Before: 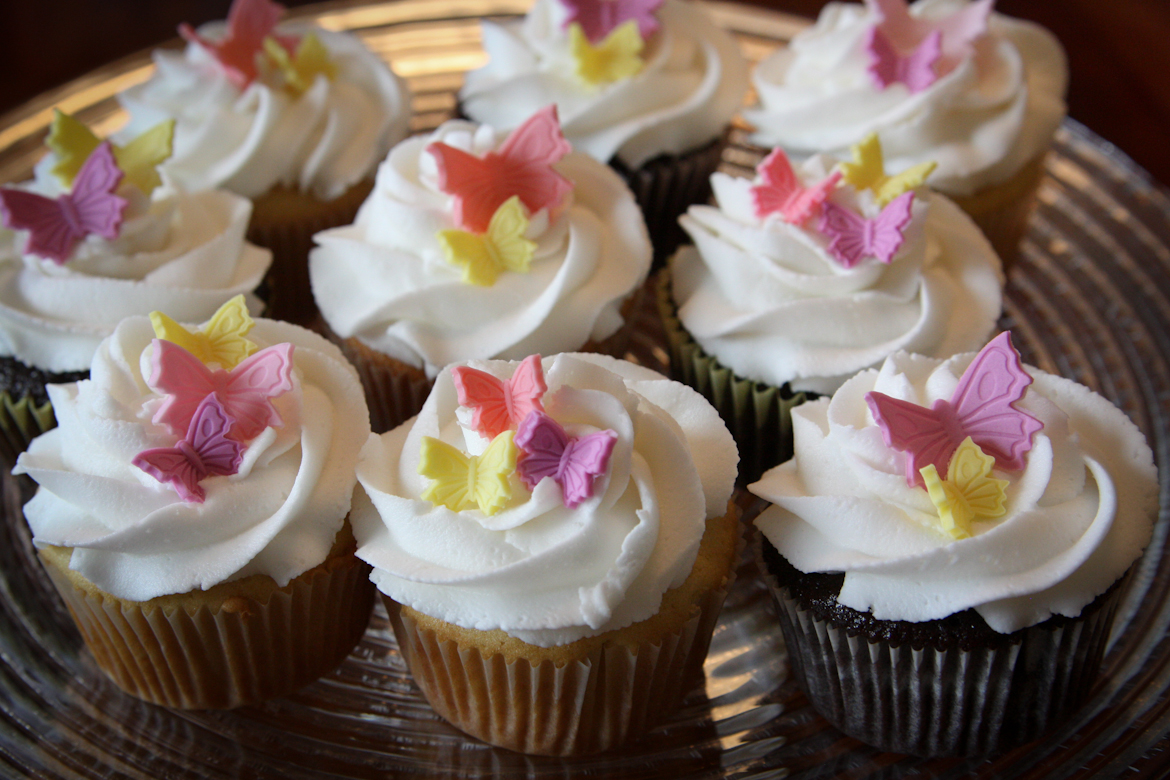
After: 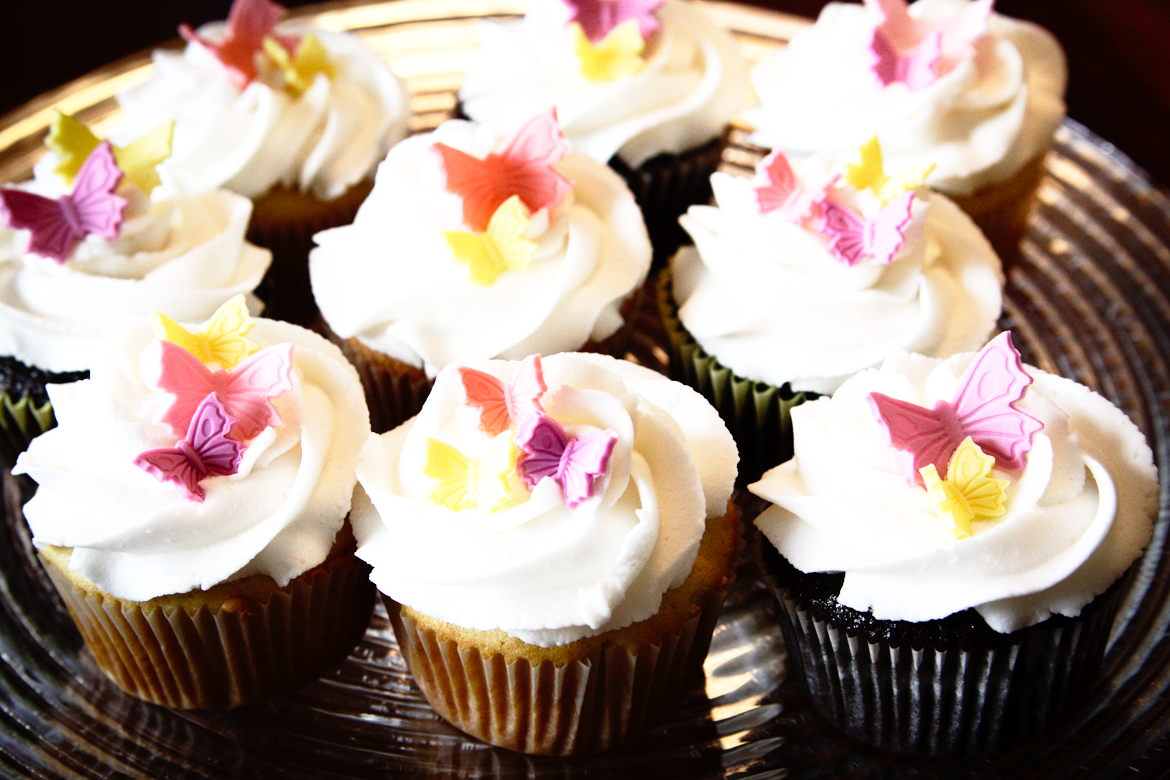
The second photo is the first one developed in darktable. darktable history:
tone equalizer: -8 EV -0.75 EV, -7 EV -0.7 EV, -6 EV -0.6 EV, -5 EV -0.4 EV, -3 EV 0.4 EV, -2 EV 0.6 EV, -1 EV 0.7 EV, +0 EV 0.75 EV, edges refinement/feathering 500, mask exposure compensation -1.57 EV, preserve details no
base curve: curves: ch0 [(0, 0) (0.012, 0.01) (0.073, 0.168) (0.31, 0.711) (0.645, 0.957) (1, 1)], preserve colors none
